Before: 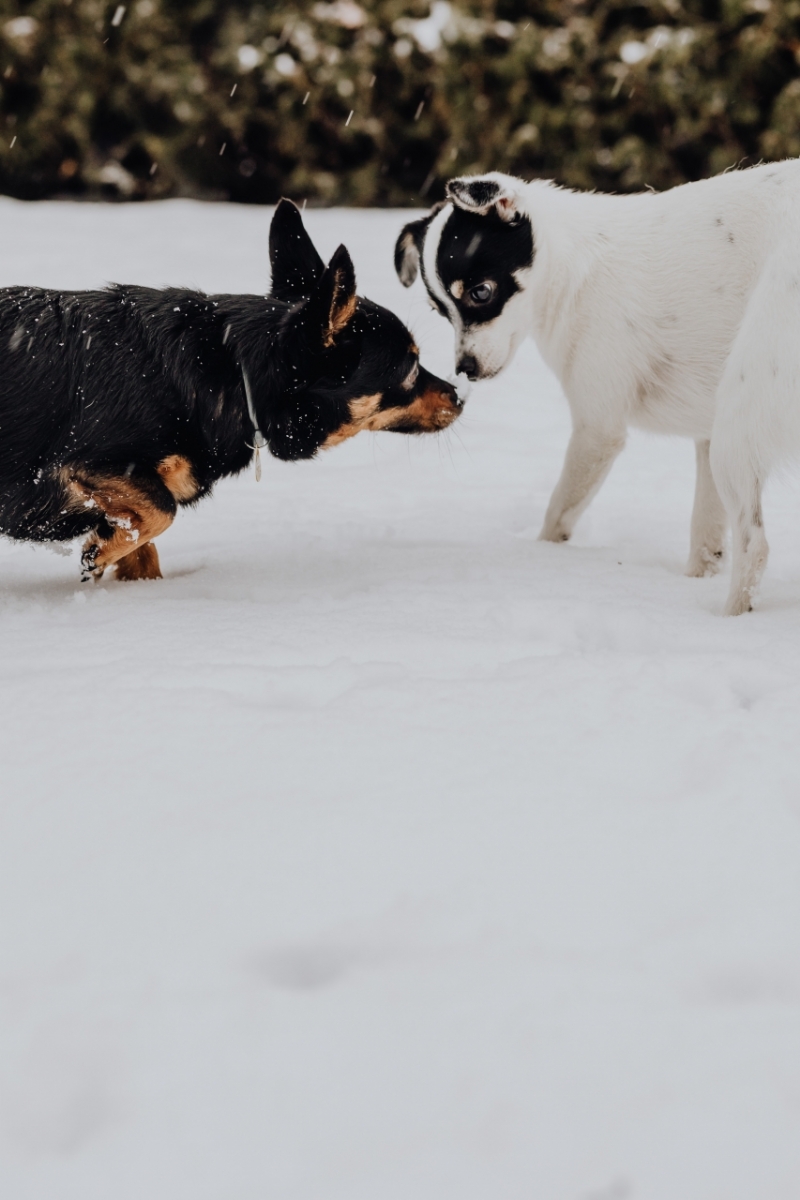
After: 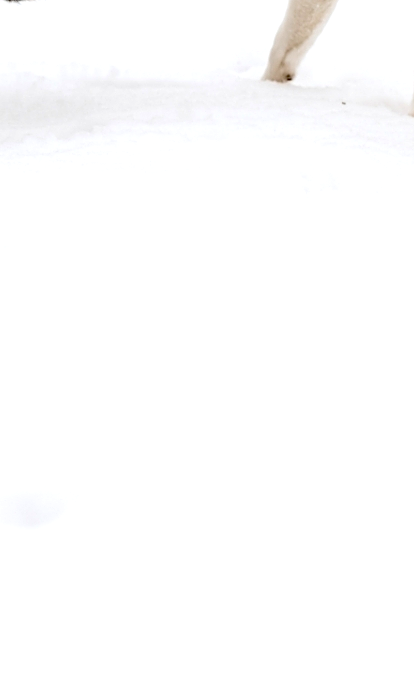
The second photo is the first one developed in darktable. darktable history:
exposure: black level correction 0.033, exposure 0.903 EV, compensate highlight preservation false
crop: left 34.579%, top 38.383%, right 13.642%, bottom 5.473%
sharpen: on, module defaults
